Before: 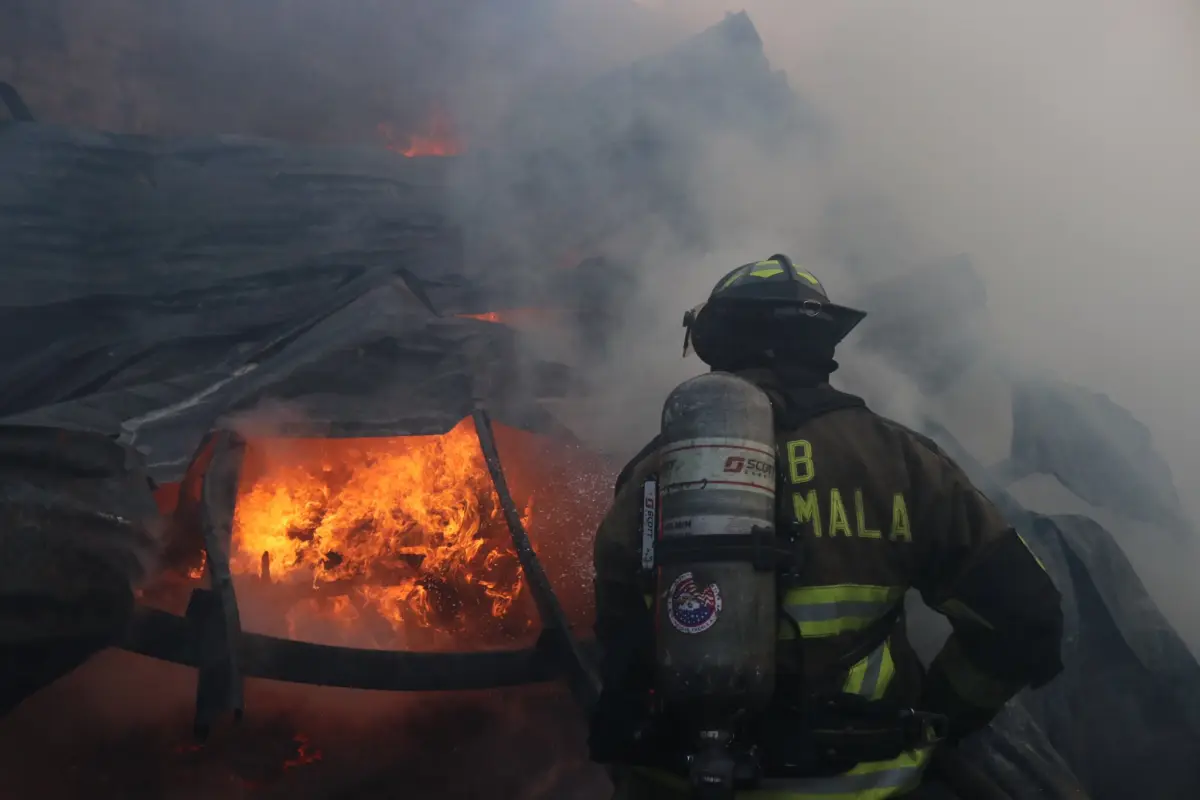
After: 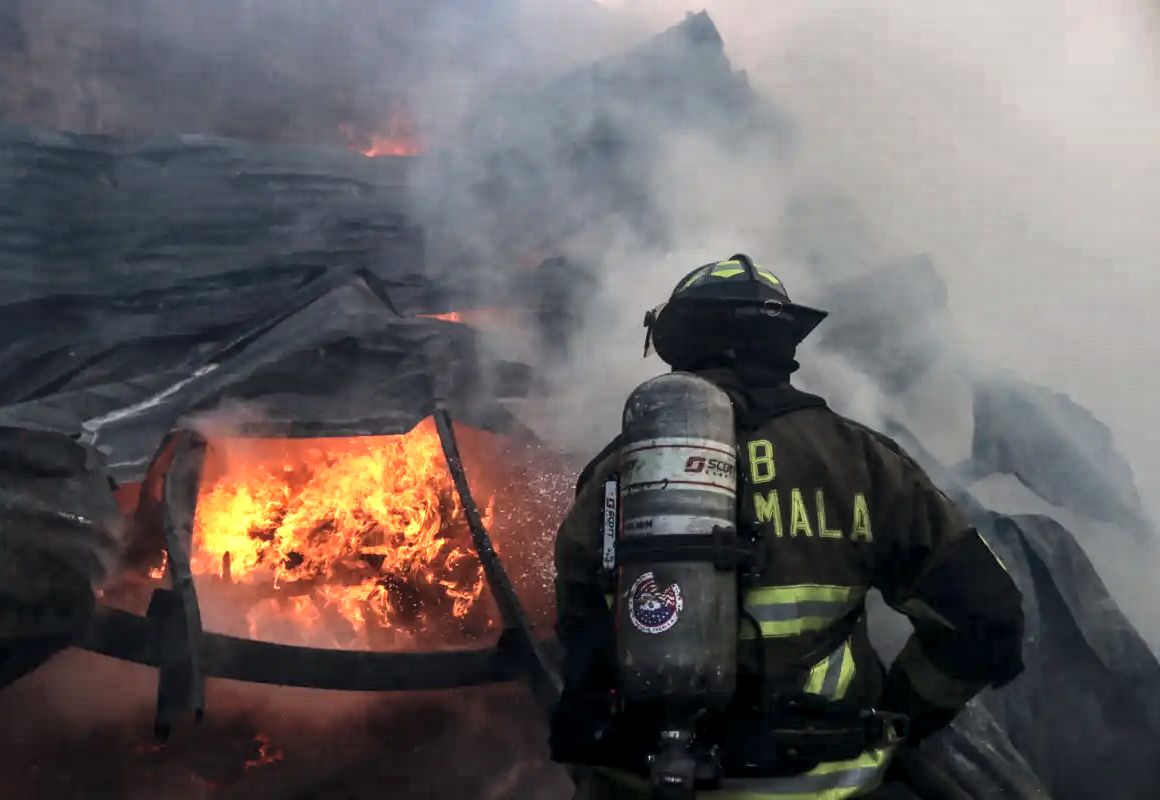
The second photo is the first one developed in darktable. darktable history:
shadows and highlights: shadows 33.82, highlights -47.47, compress 49.55%, soften with gaussian
crop and rotate: left 3.296%
local contrast: detail 160%
tone equalizer: -8 EV -0.438 EV, -7 EV -0.391 EV, -6 EV -0.337 EV, -5 EV -0.247 EV, -3 EV 0.238 EV, -2 EV 0.317 EV, -1 EV 0.406 EV, +0 EV 0.424 EV, edges refinement/feathering 500, mask exposure compensation -1.57 EV, preserve details no
exposure: black level correction 0, exposure 0.499 EV, compensate highlight preservation false
